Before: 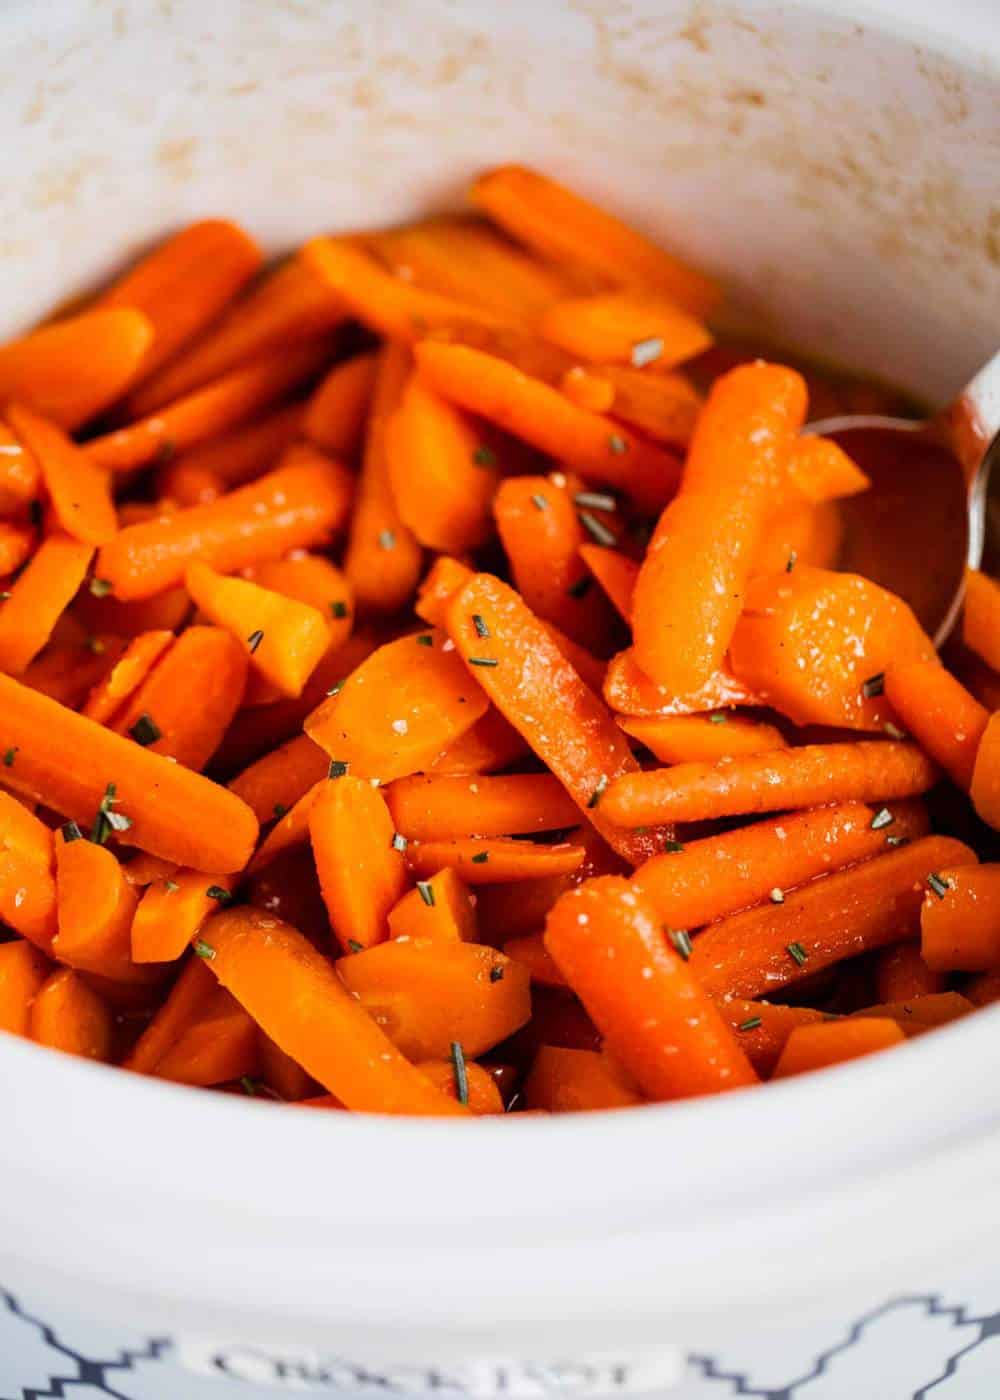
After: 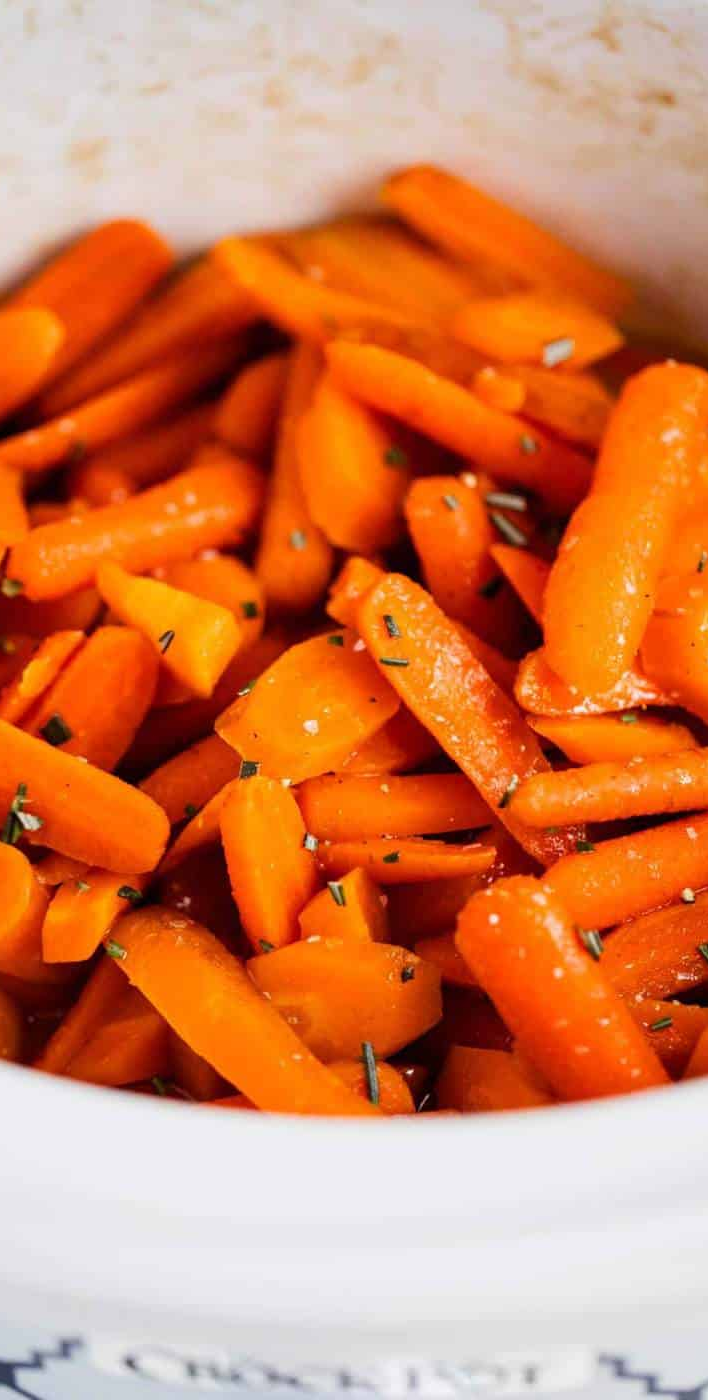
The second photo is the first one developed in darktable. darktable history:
crop and rotate: left 8.987%, right 20.136%
